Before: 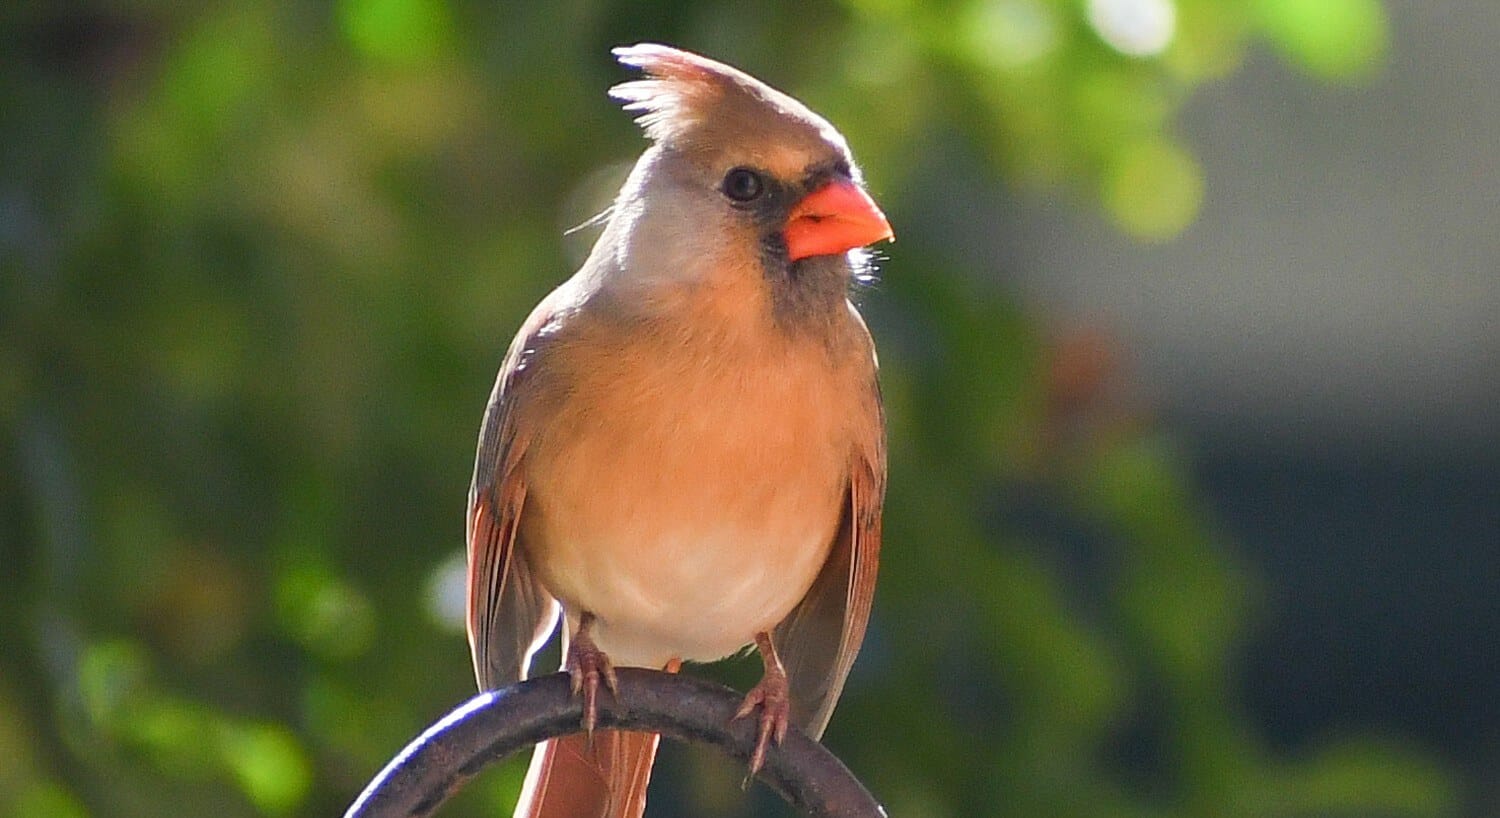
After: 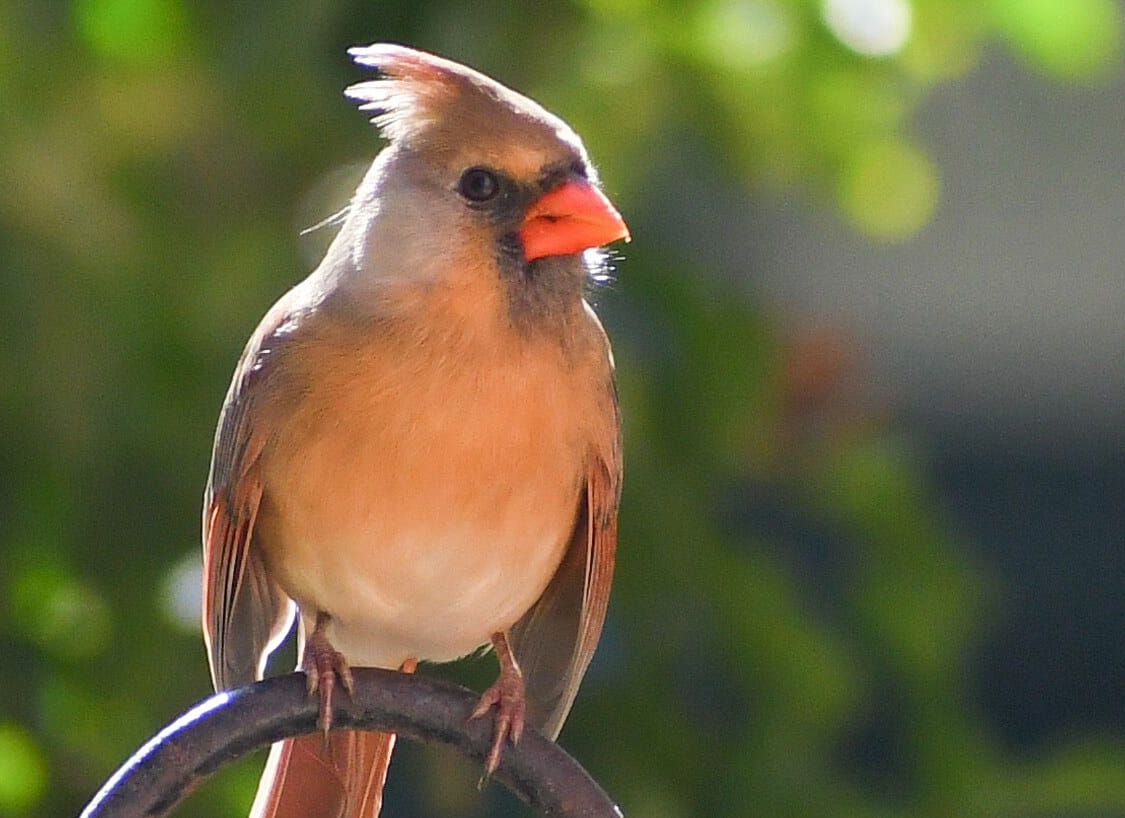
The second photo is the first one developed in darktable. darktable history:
crop and rotate: left 17.614%, right 7.386%
